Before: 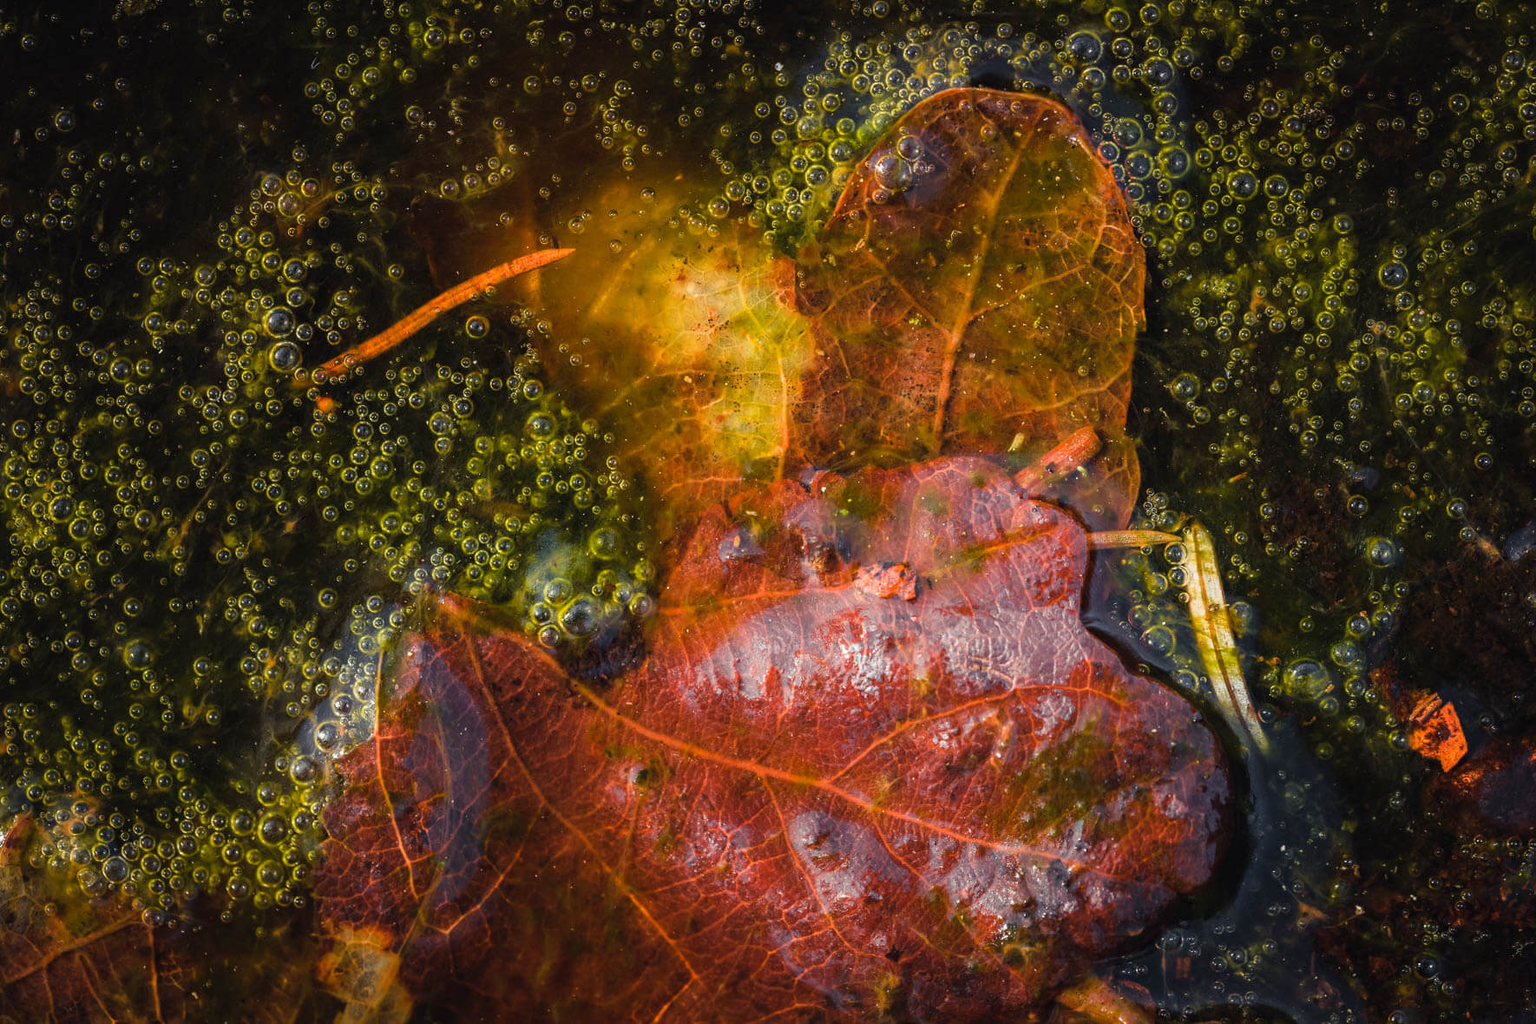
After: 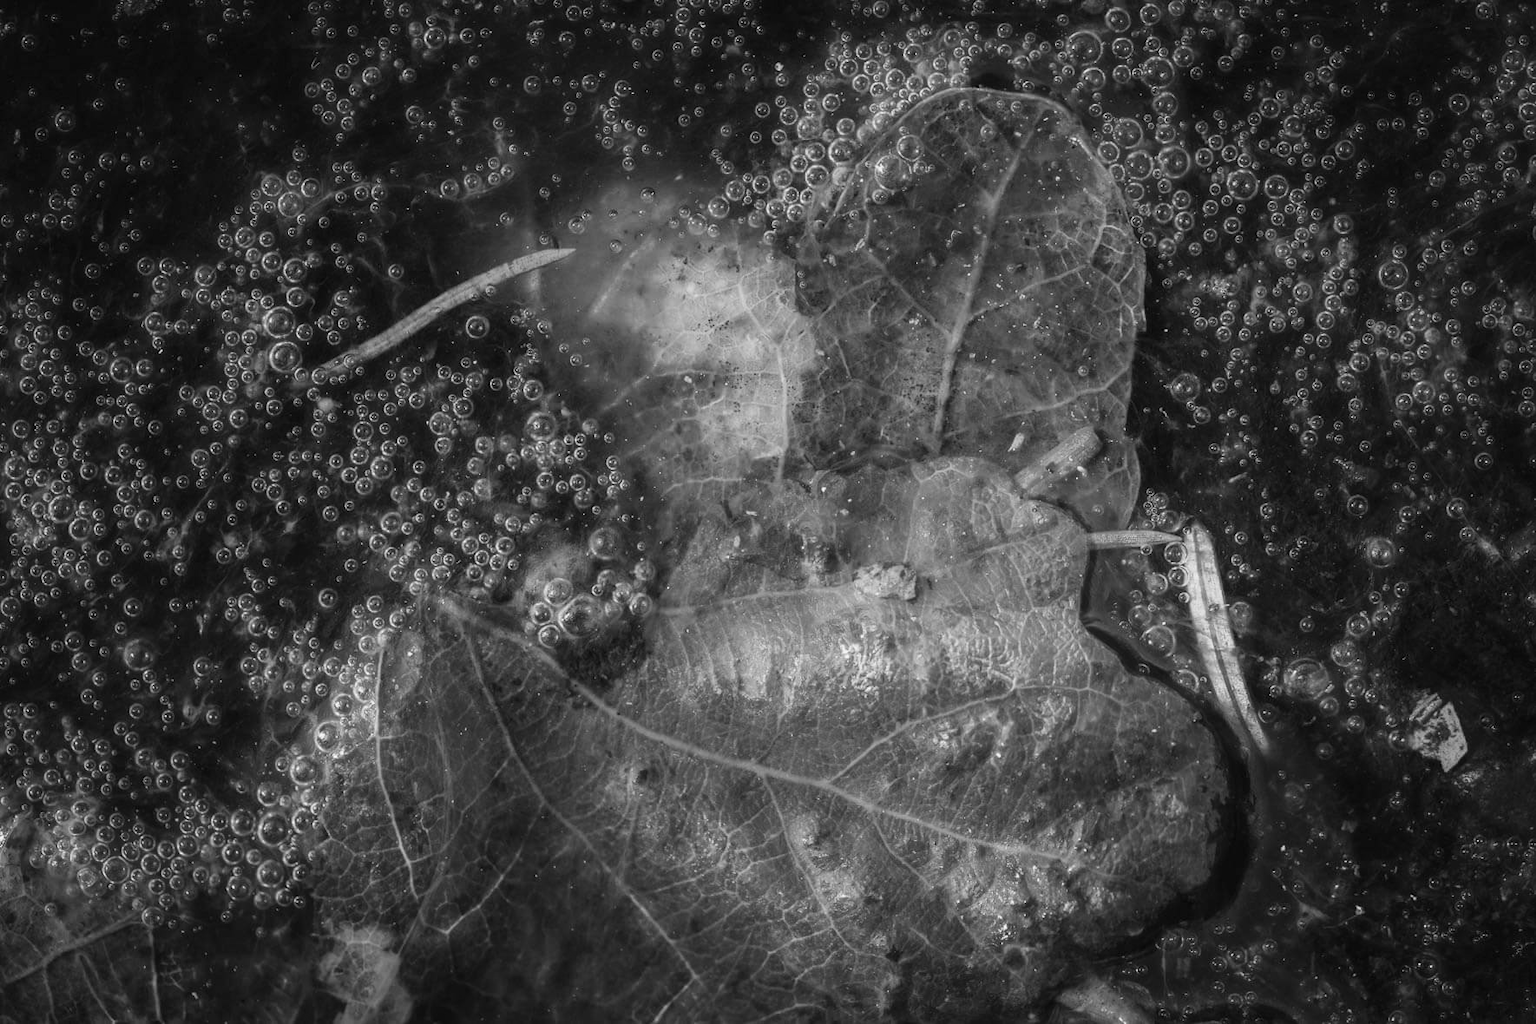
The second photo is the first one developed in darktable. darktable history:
haze removal: strength -0.09, distance 0.358, compatibility mode true, adaptive false
white balance: red 0.98, blue 1.034
monochrome: on, module defaults
